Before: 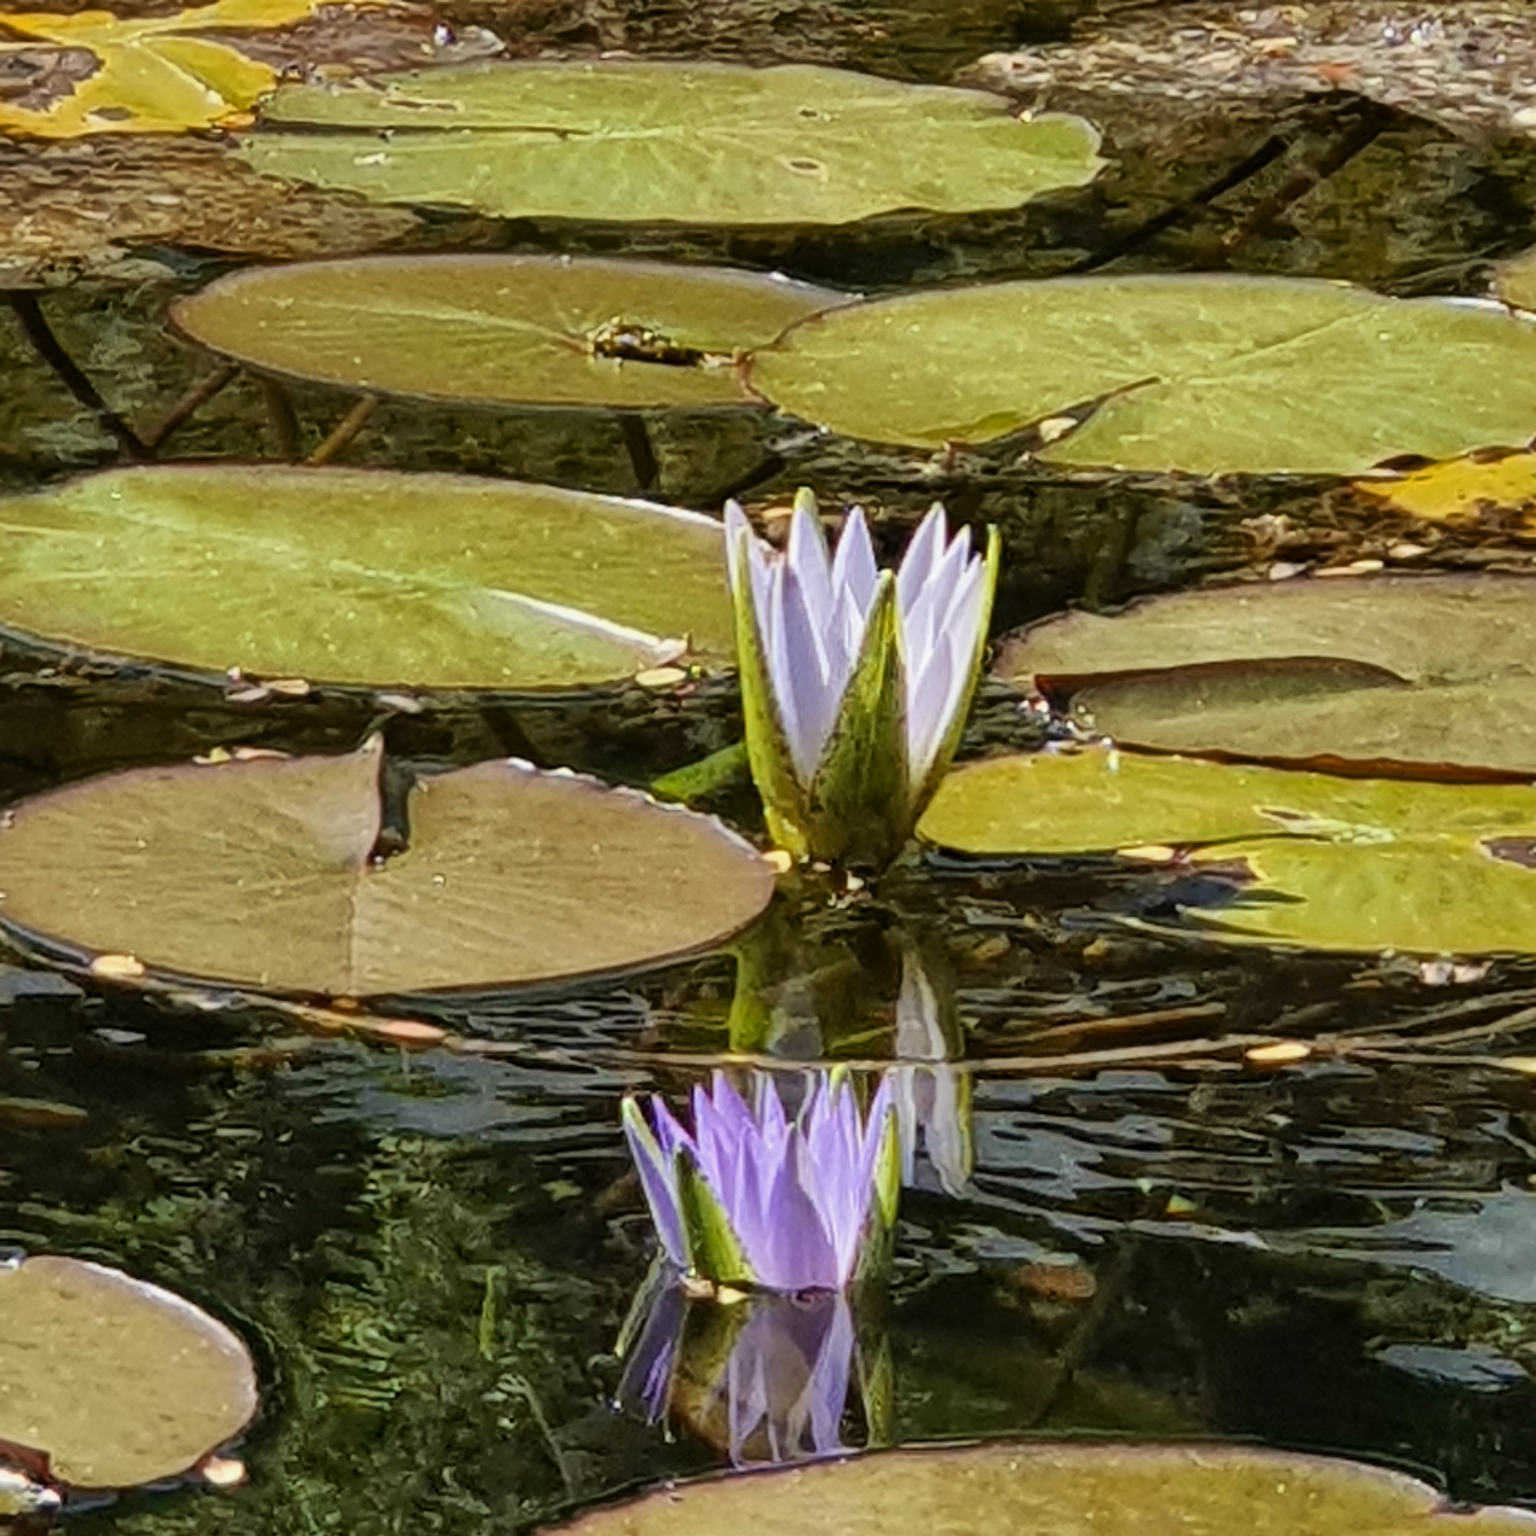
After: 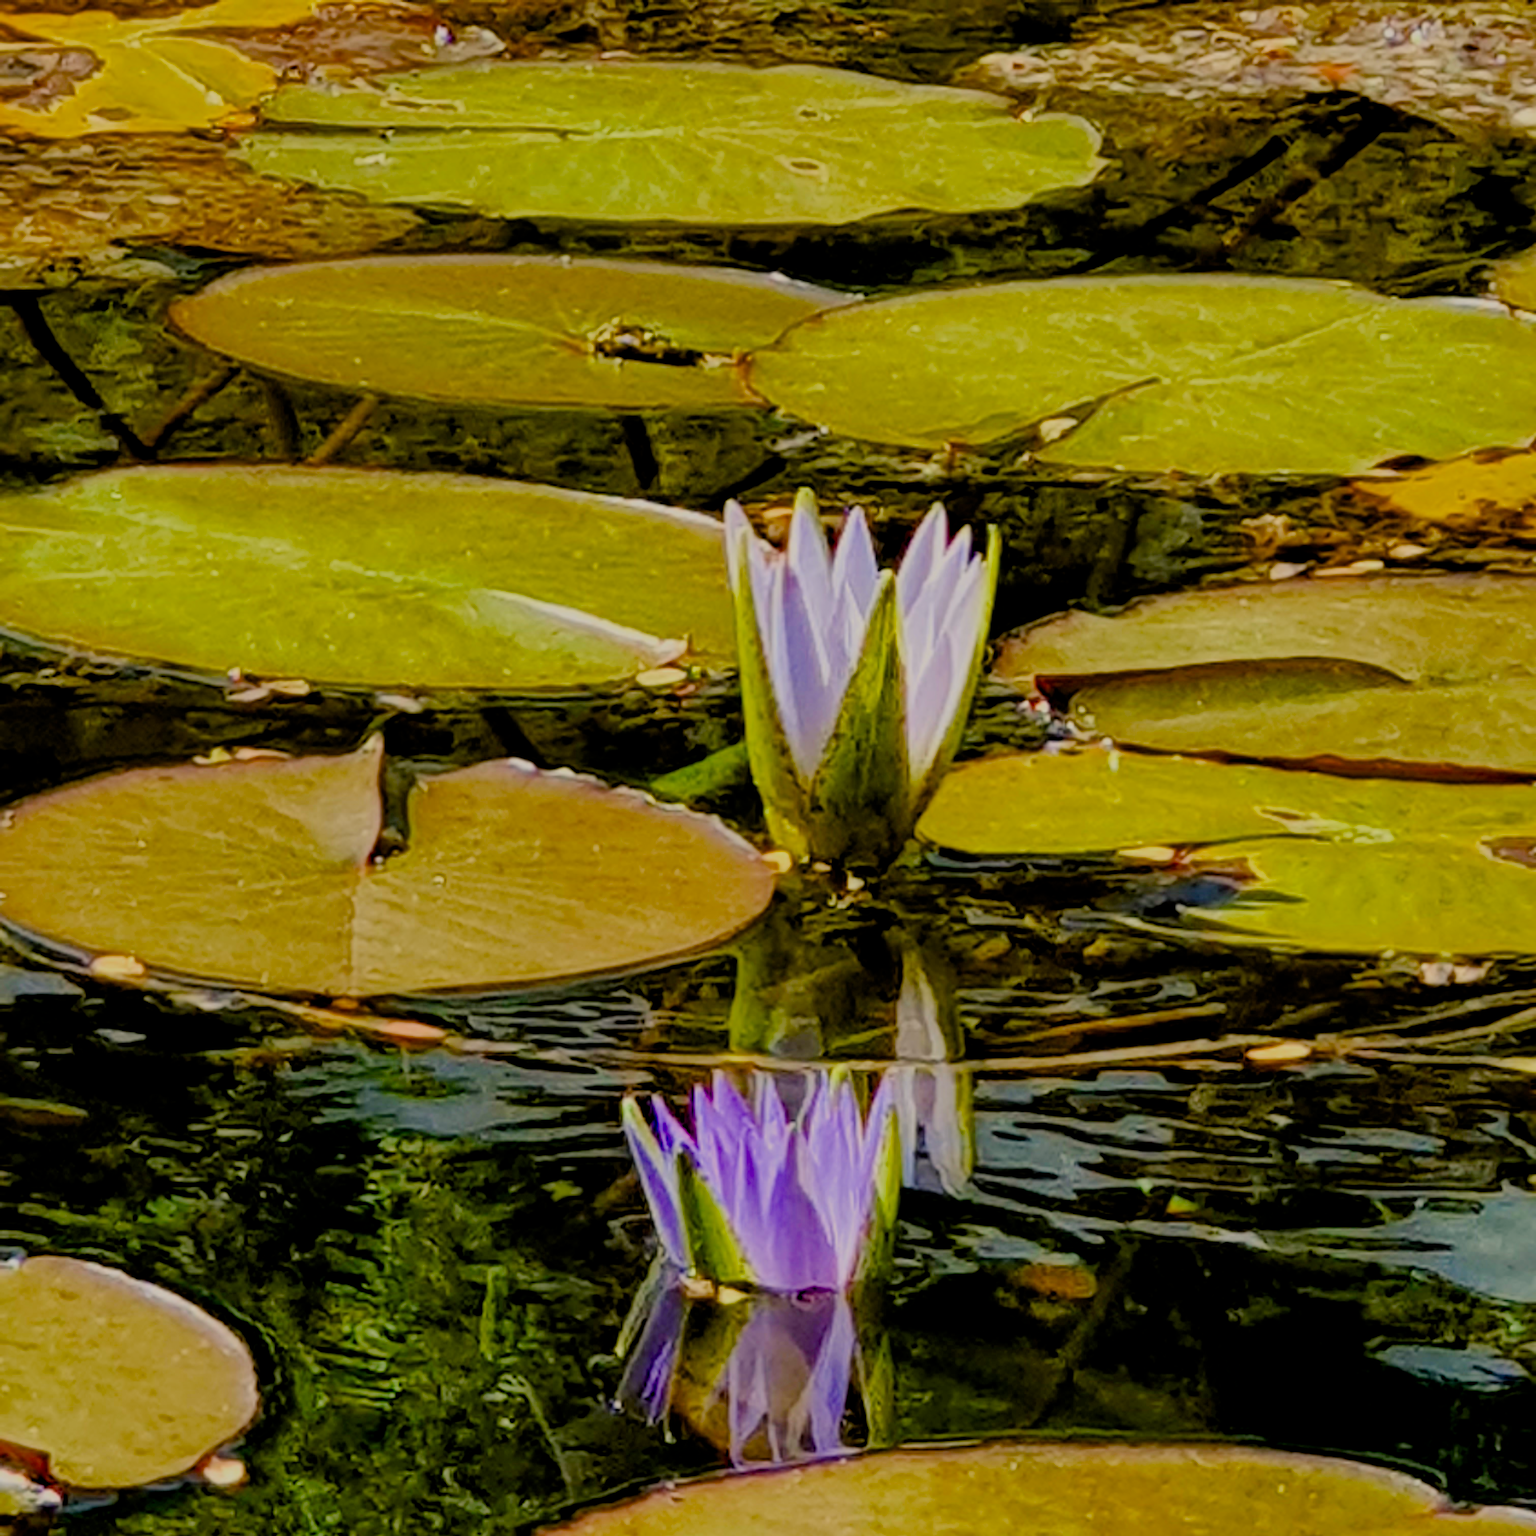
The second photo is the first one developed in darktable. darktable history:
filmic rgb: black relative exposure -8.79 EV, white relative exposure 4.98 EV, threshold 6 EV, target black luminance 0%, hardness 3.77, latitude 66.34%, contrast 0.822, highlights saturation mix 10%, shadows ↔ highlights balance 20%, add noise in highlights 0.1, color science v4 (2020), iterations of high-quality reconstruction 0, type of noise poissonian, enable highlight reconstruction true
color balance rgb: shadows lift › chroma 1%, shadows lift › hue 240.84°, highlights gain › chroma 2%, highlights gain › hue 73.2°, global offset › luminance -0.5%, perceptual saturation grading › global saturation 20%, perceptual saturation grading › highlights -25%, perceptual saturation grading › shadows 50%, global vibrance 15%
